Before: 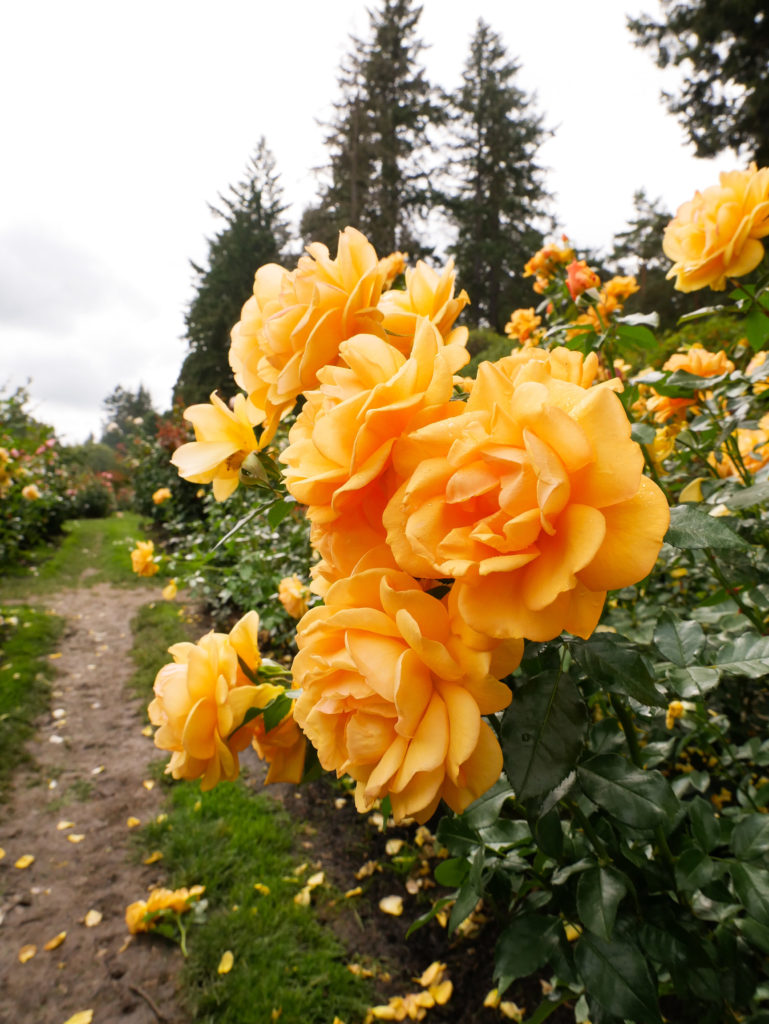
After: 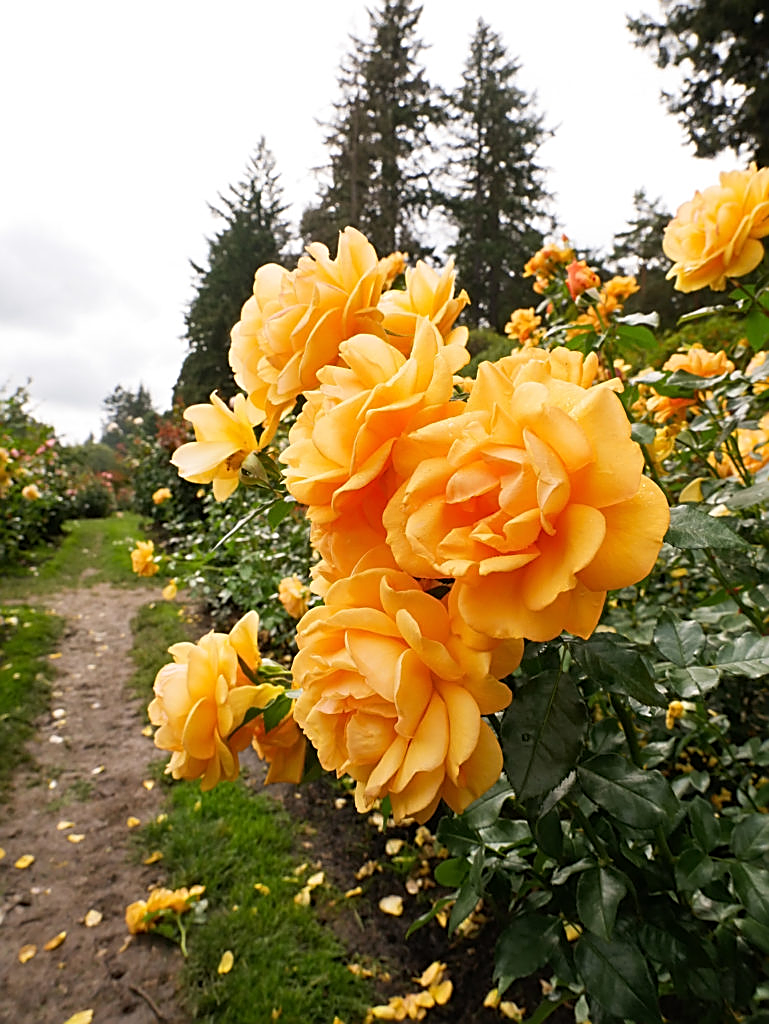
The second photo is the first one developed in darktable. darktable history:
sharpen: amount 0.905
